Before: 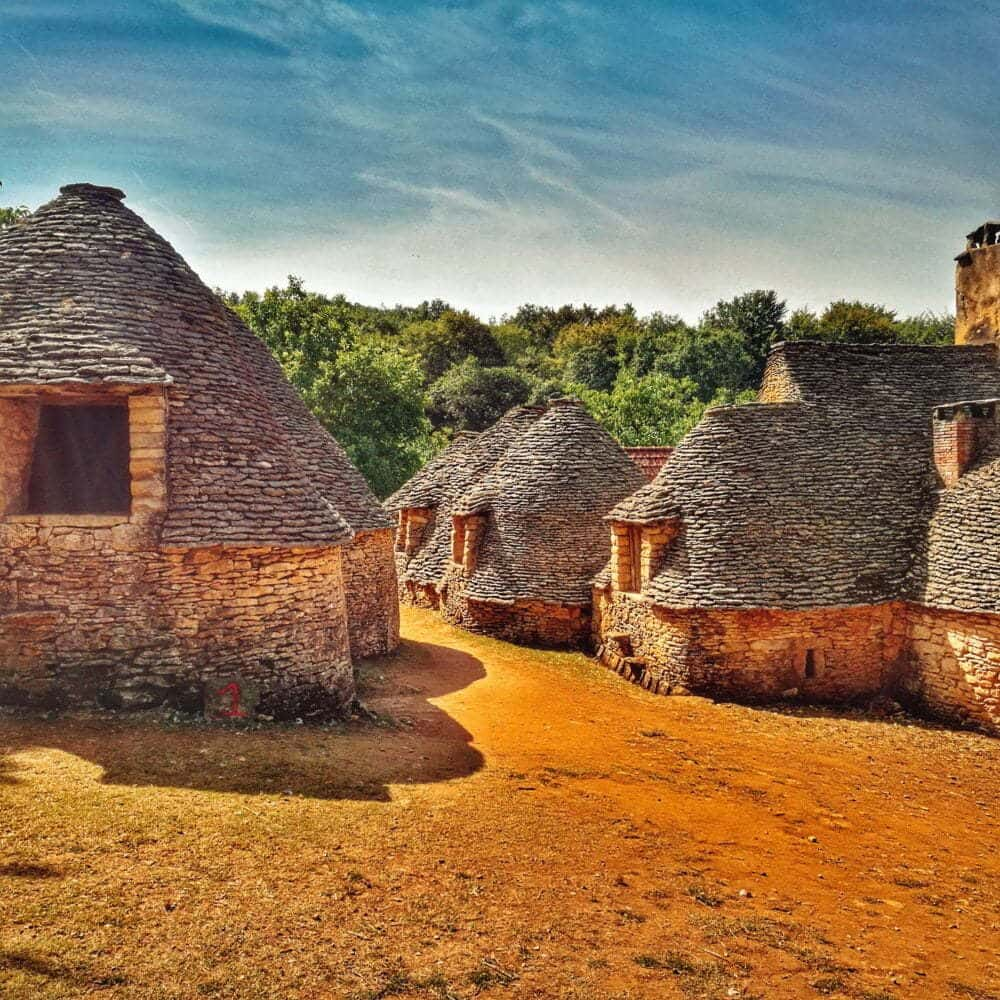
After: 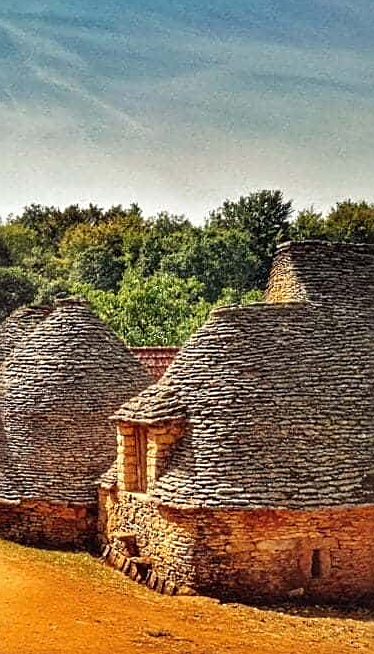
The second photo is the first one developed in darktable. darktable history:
crop and rotate: left 49.46%, top 10.089%, right 13.065%, bottom 24.48%
sharpen: on, module defaults
